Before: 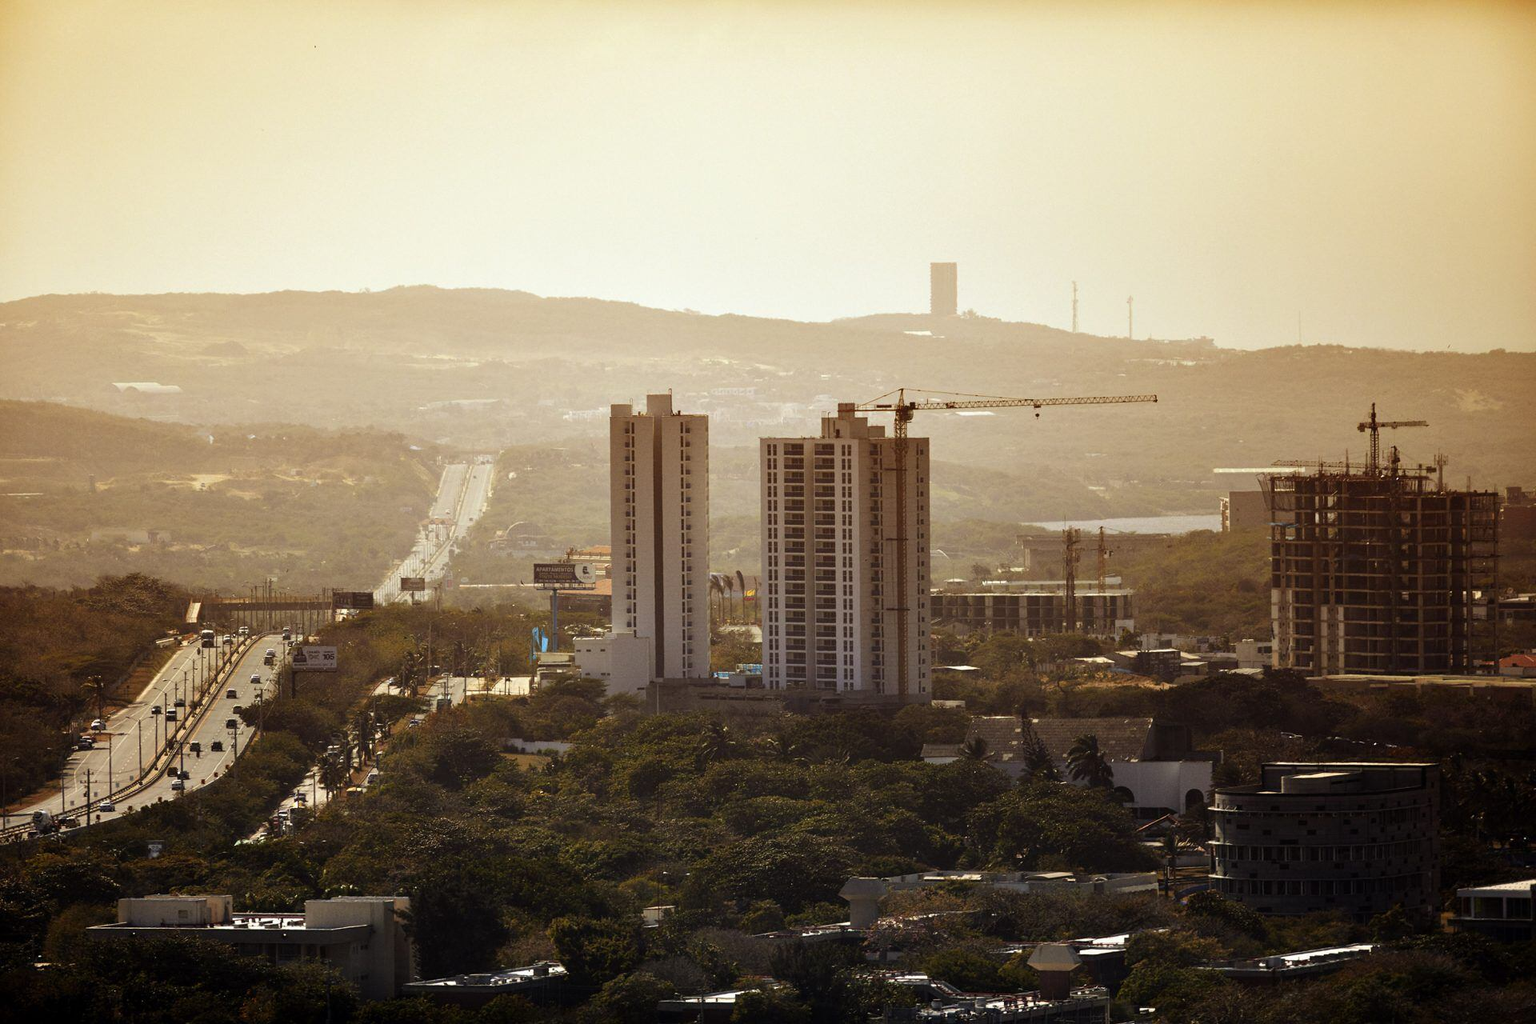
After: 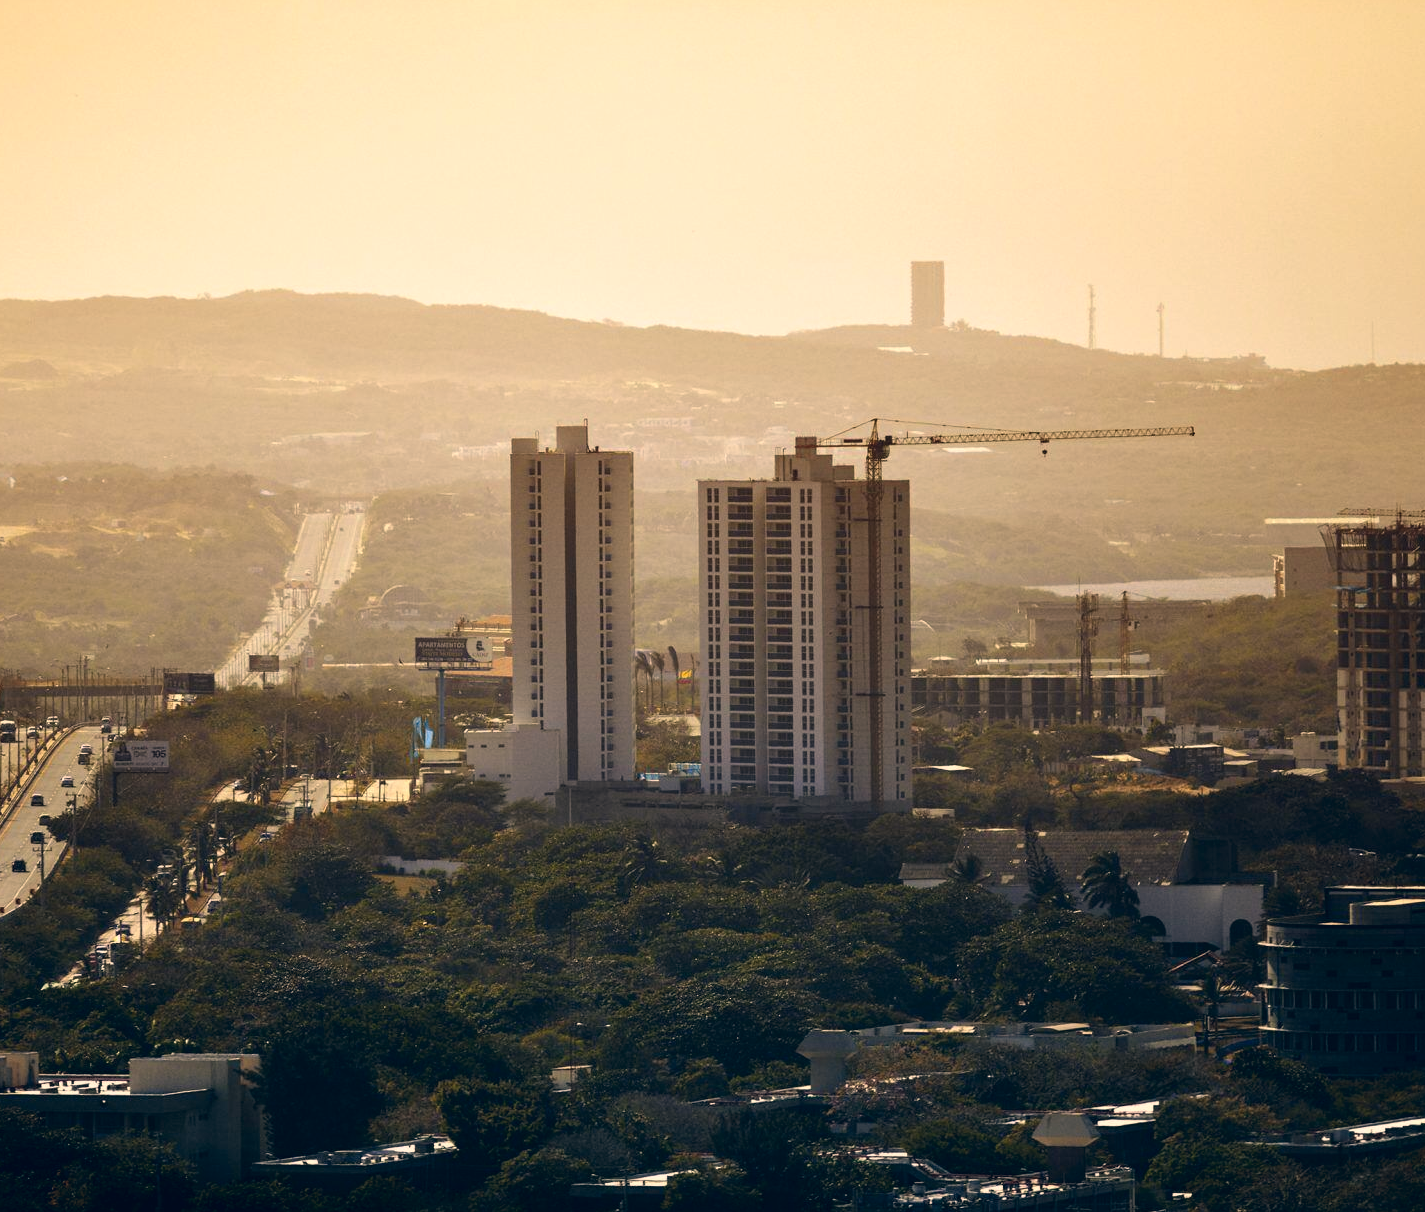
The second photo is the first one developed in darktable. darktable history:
color correction: highlights a* 10.32, highlights b* 14.66, shadows a* -9.59, shadows b* -15.02
crop and rotate: left 13.15%, top 5.251%, right 12.609%
